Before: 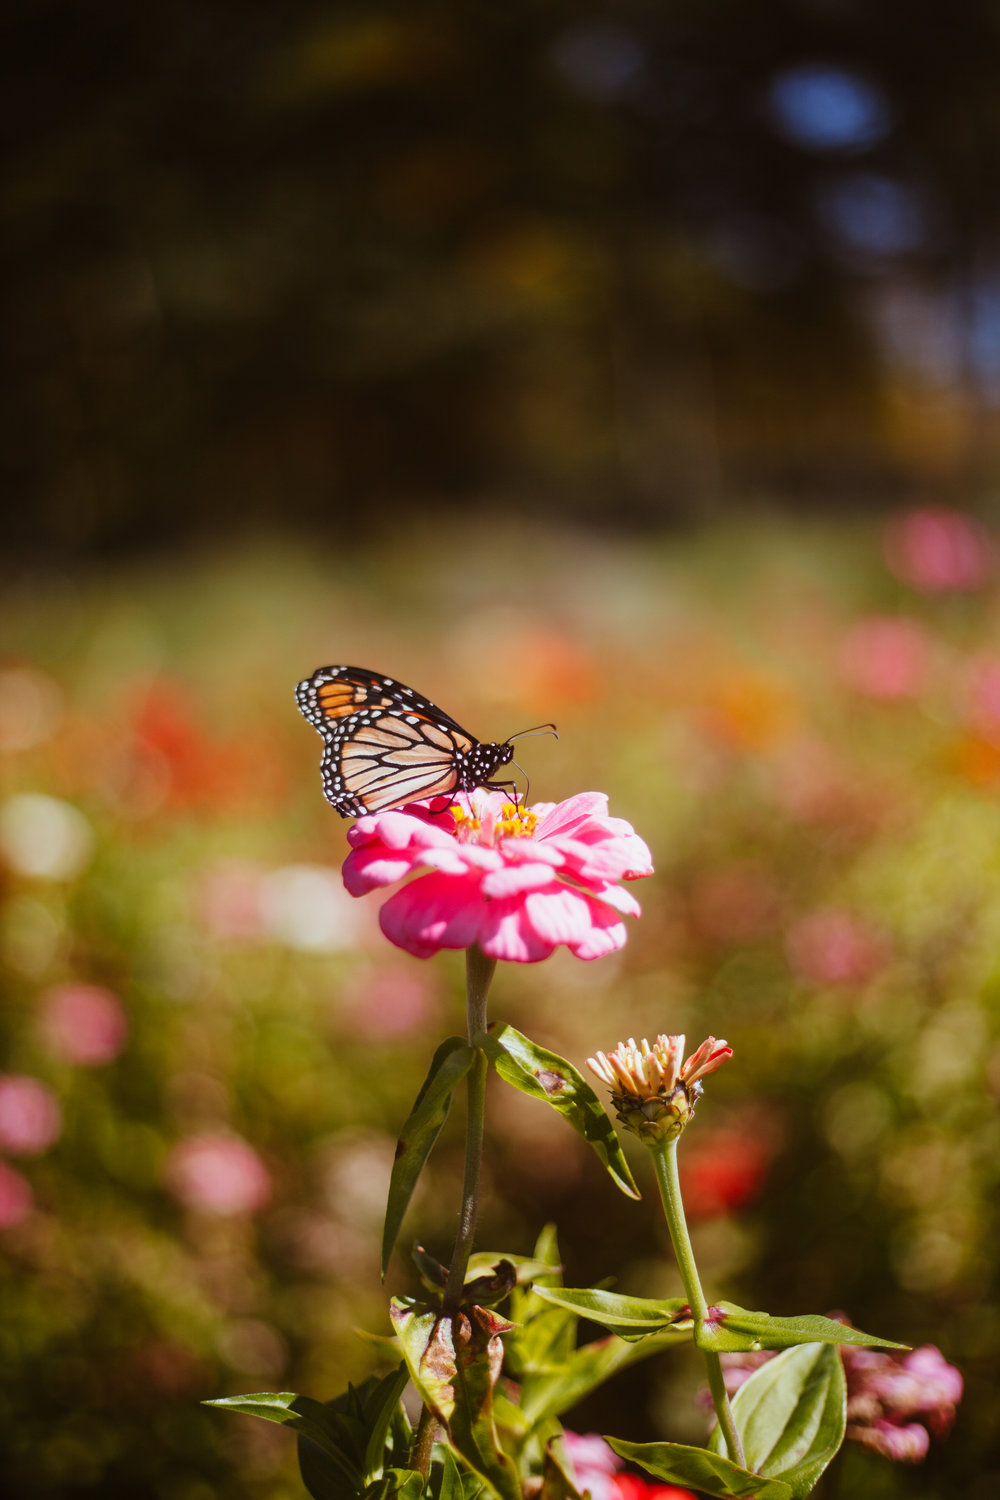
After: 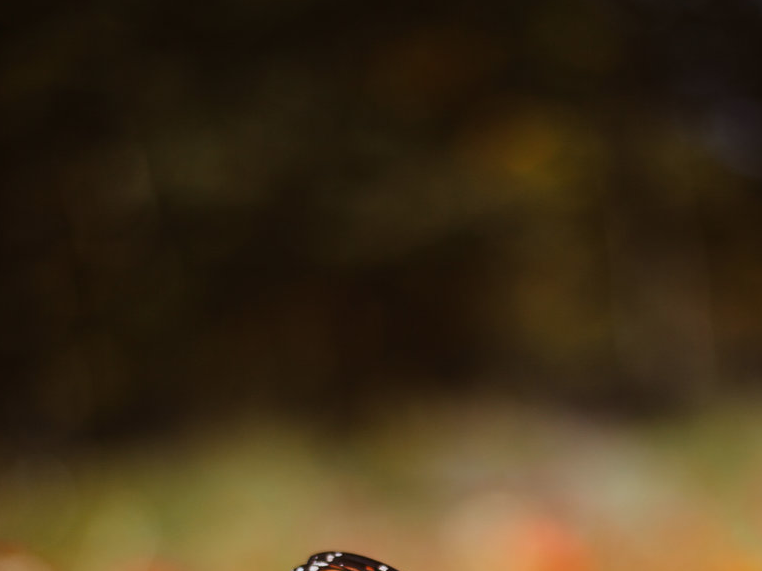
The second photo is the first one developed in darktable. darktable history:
crop: left 0.579%, top 7.627%, right 23.167%, bottom 54.275%
contrast brightness saturation: saturation -0.05
